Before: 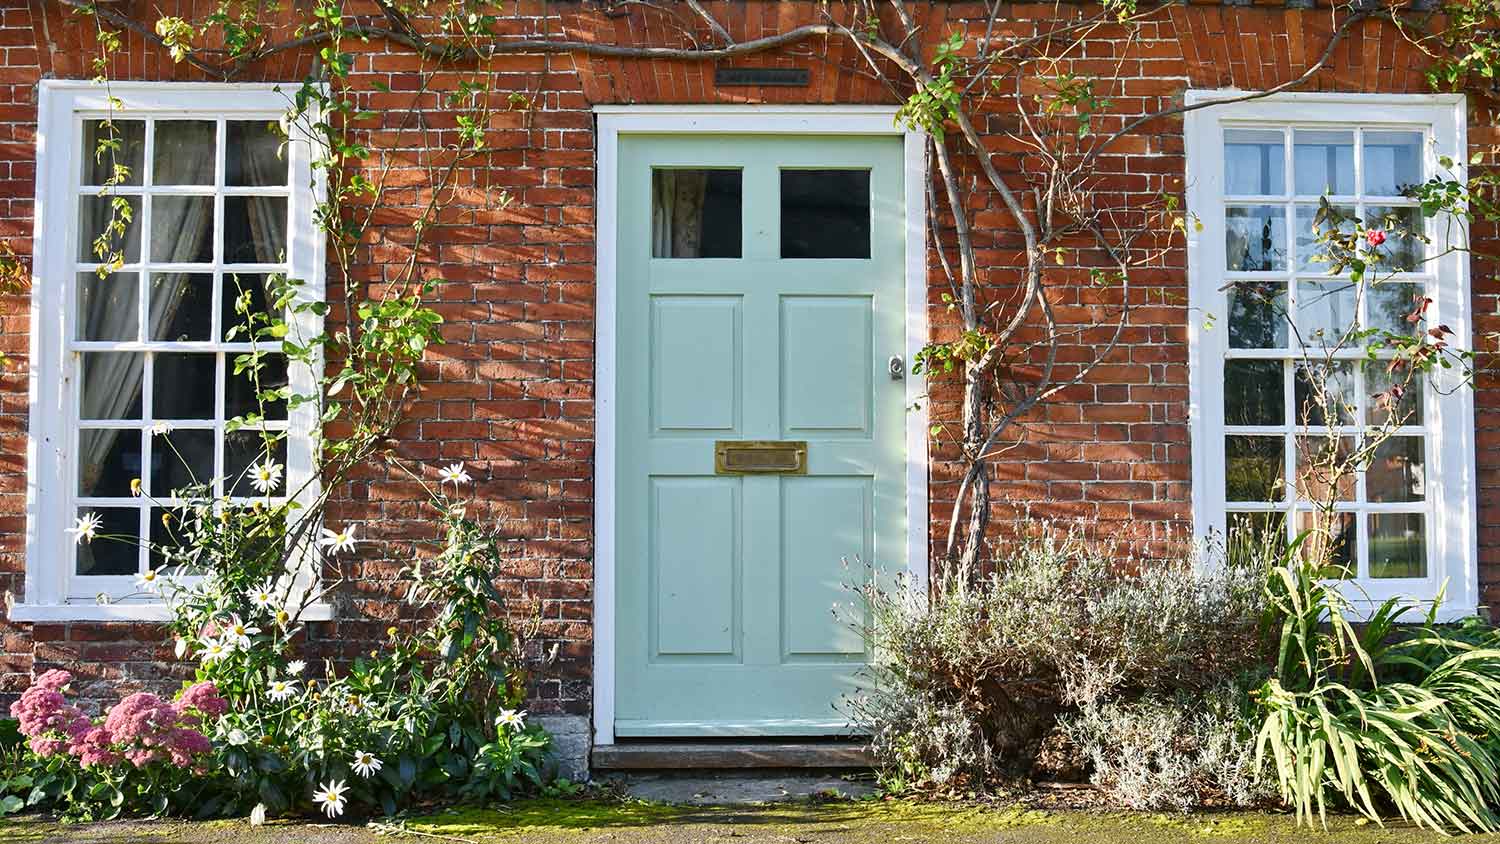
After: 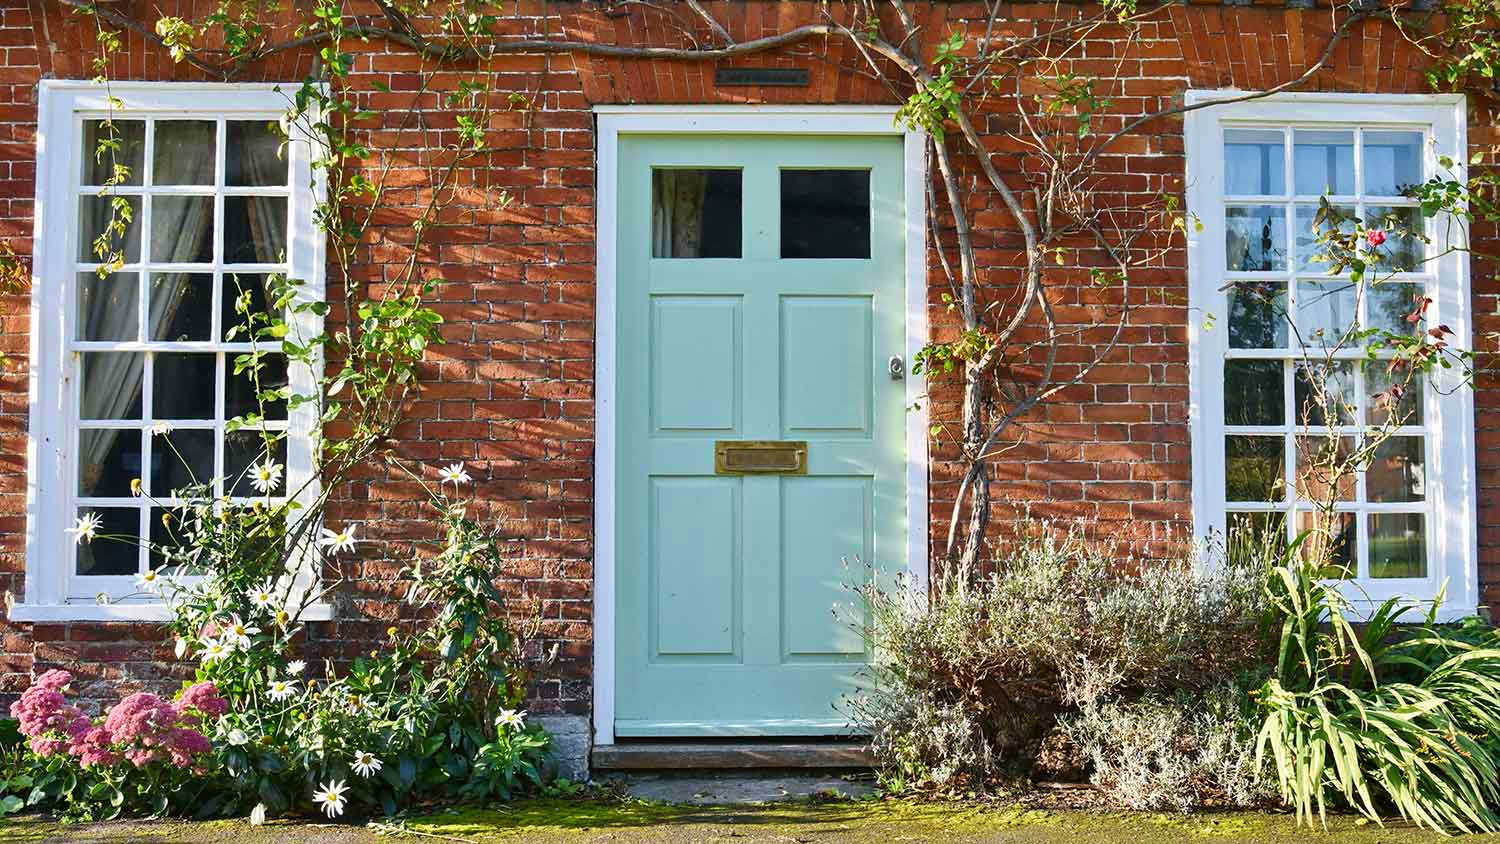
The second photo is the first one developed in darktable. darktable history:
velvia: on, module defaults
rotate and perspective: crop left 0, crop top 0
vibrance: on, module defaults
